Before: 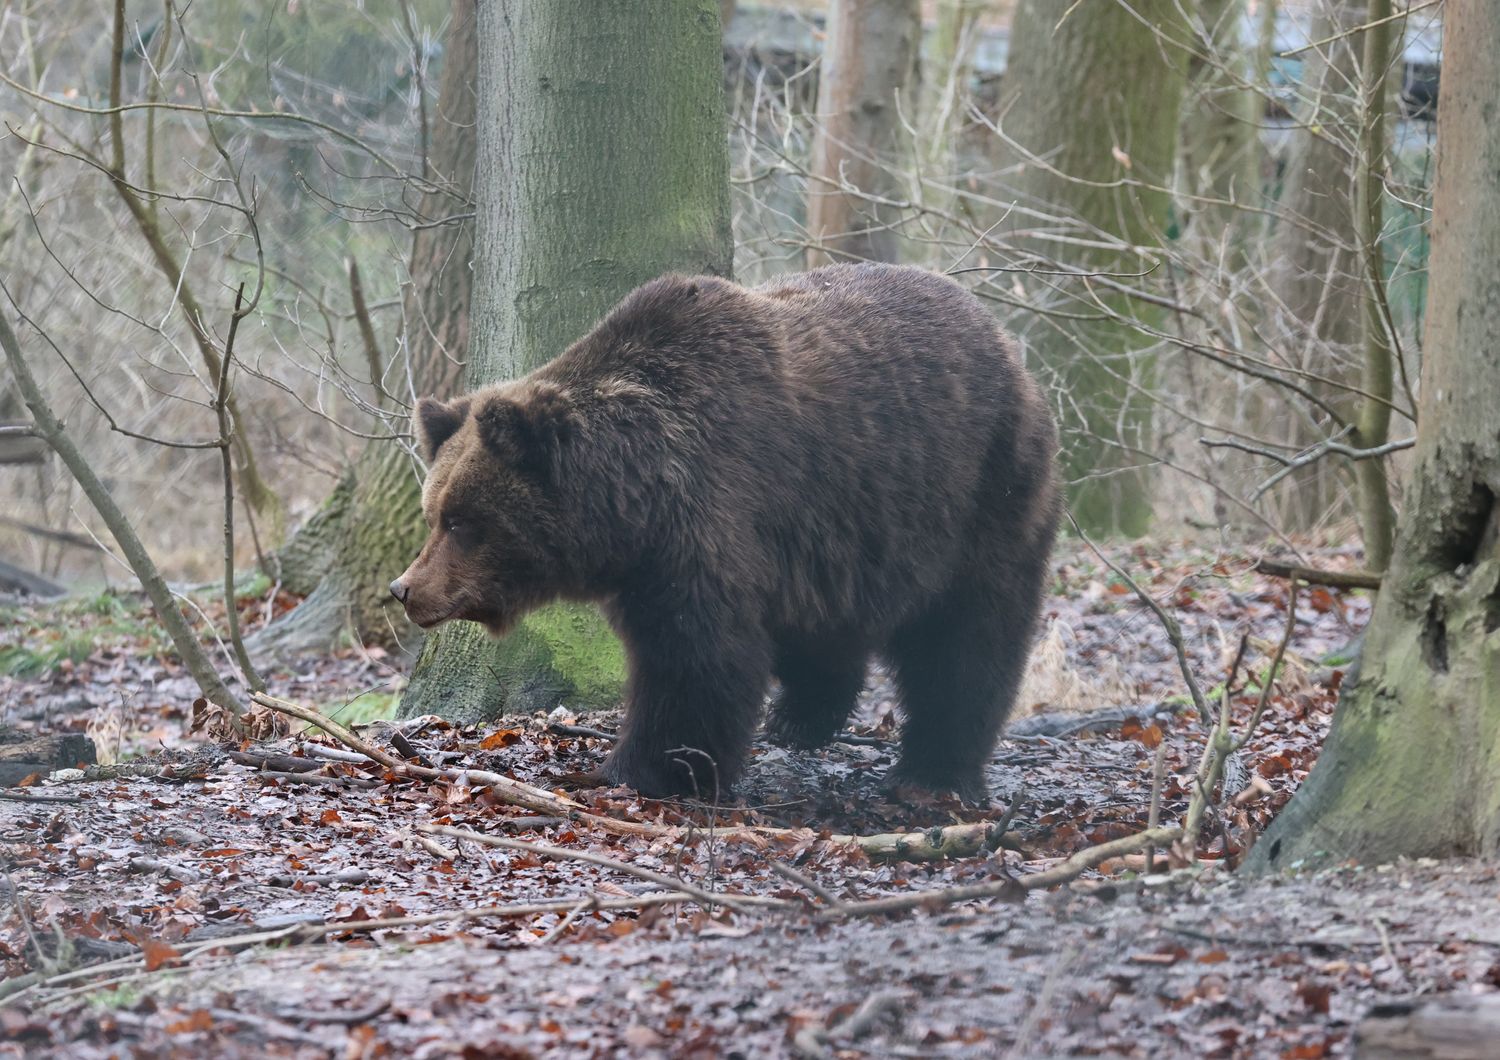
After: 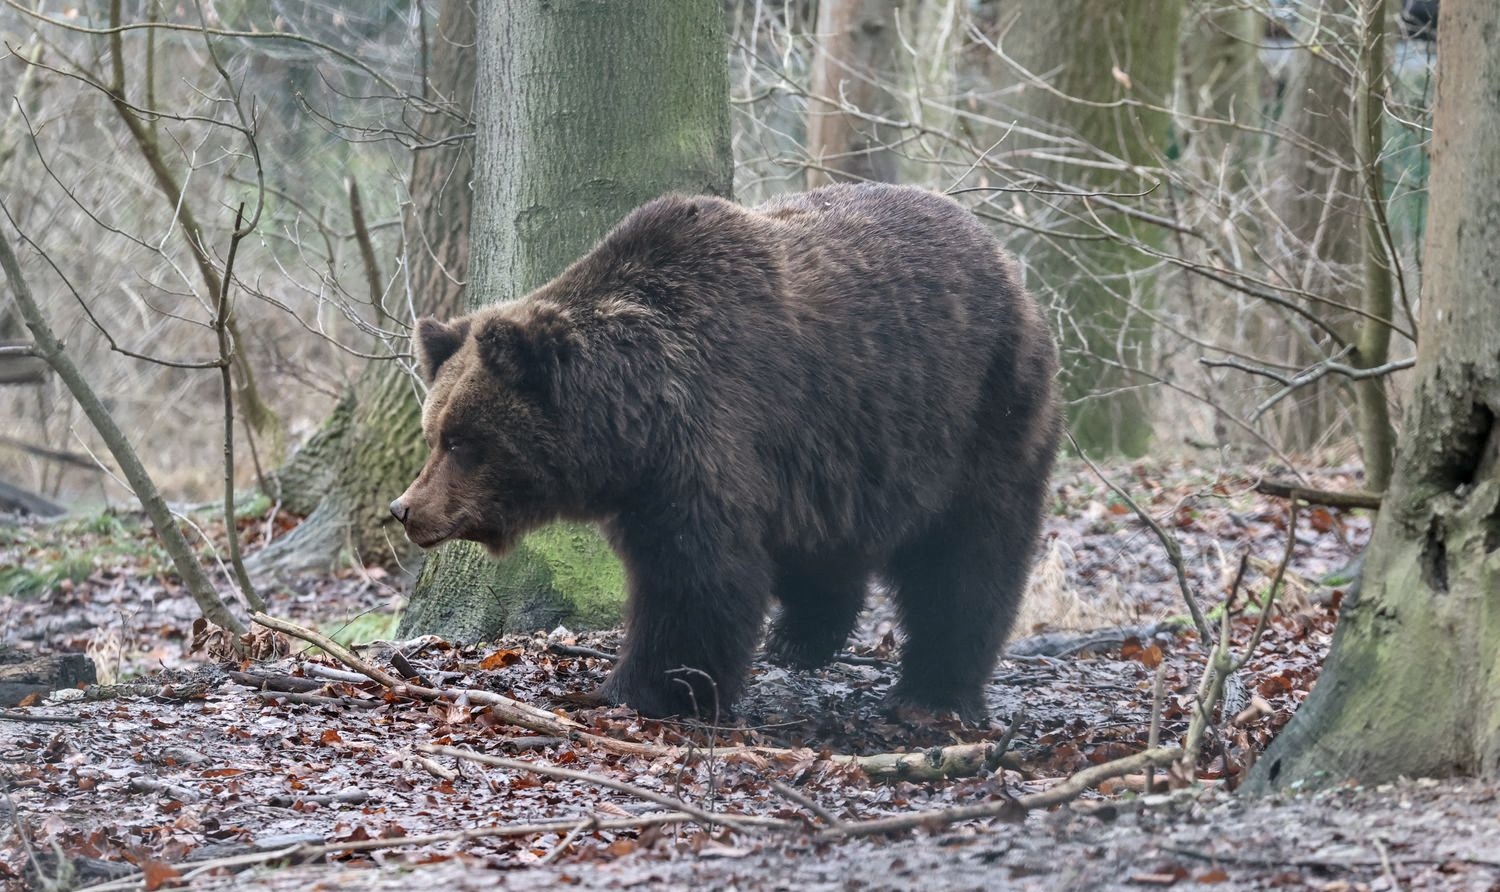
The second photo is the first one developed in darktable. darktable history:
local contrast: detail 130%
crop: top 7.568%, bottom 8.28%
contrast brightness saturation: saturation -0.059
